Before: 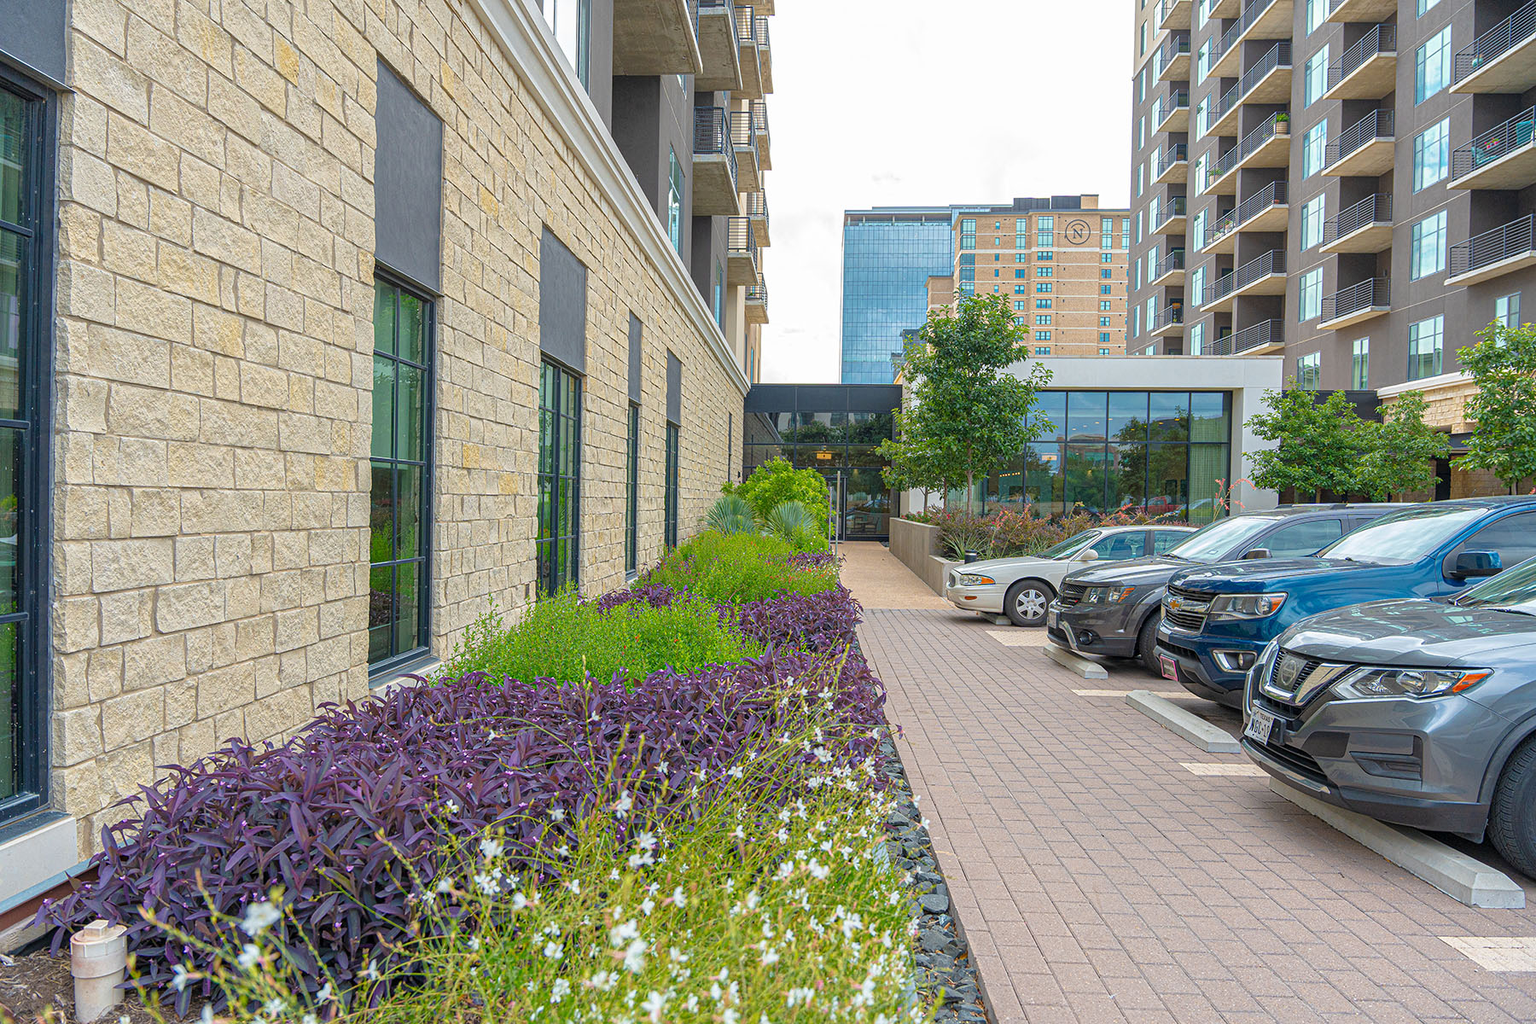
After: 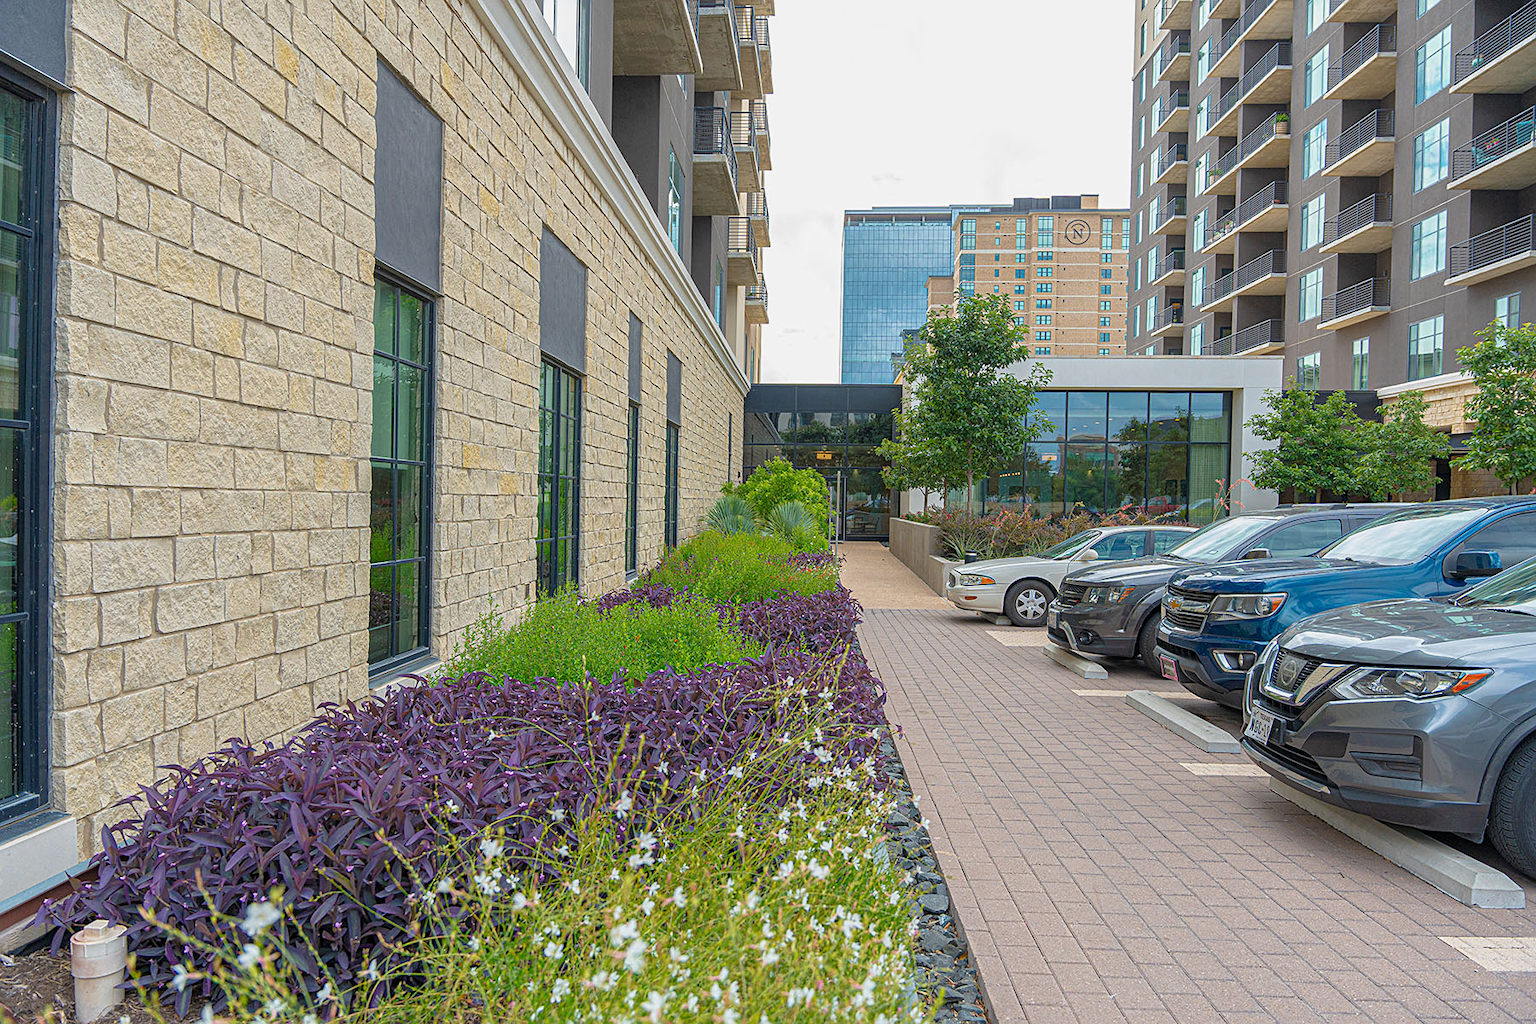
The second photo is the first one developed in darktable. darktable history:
sharpen: amount 0.21
exposure: exposure -0.157 EV, compensate highlight preservation false
